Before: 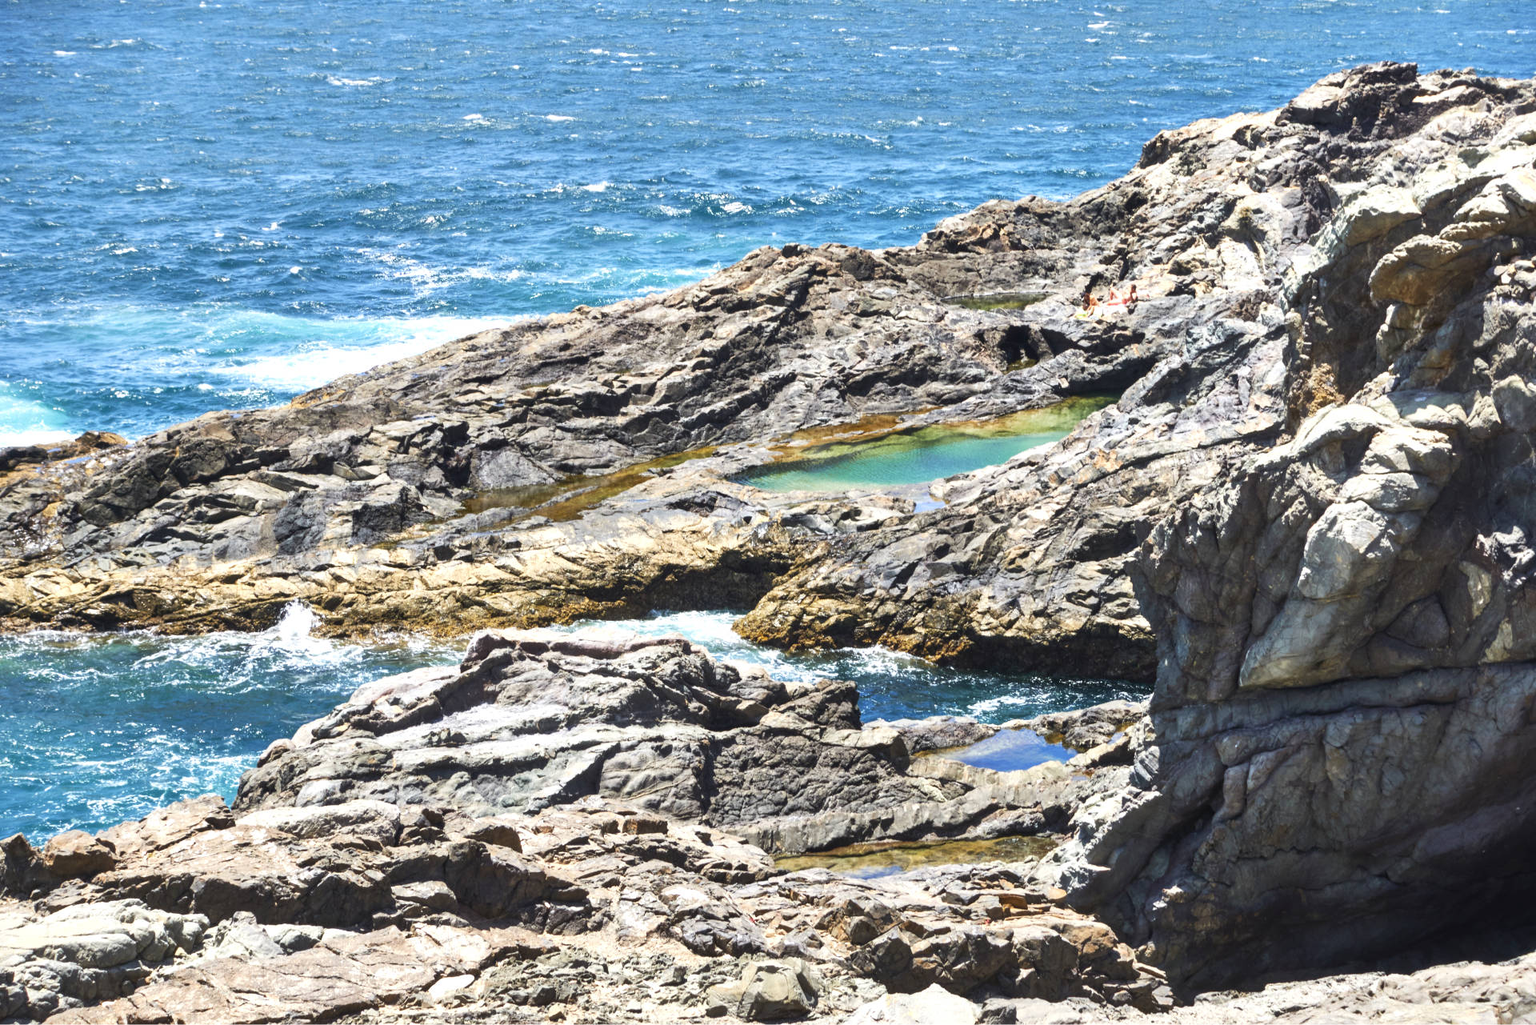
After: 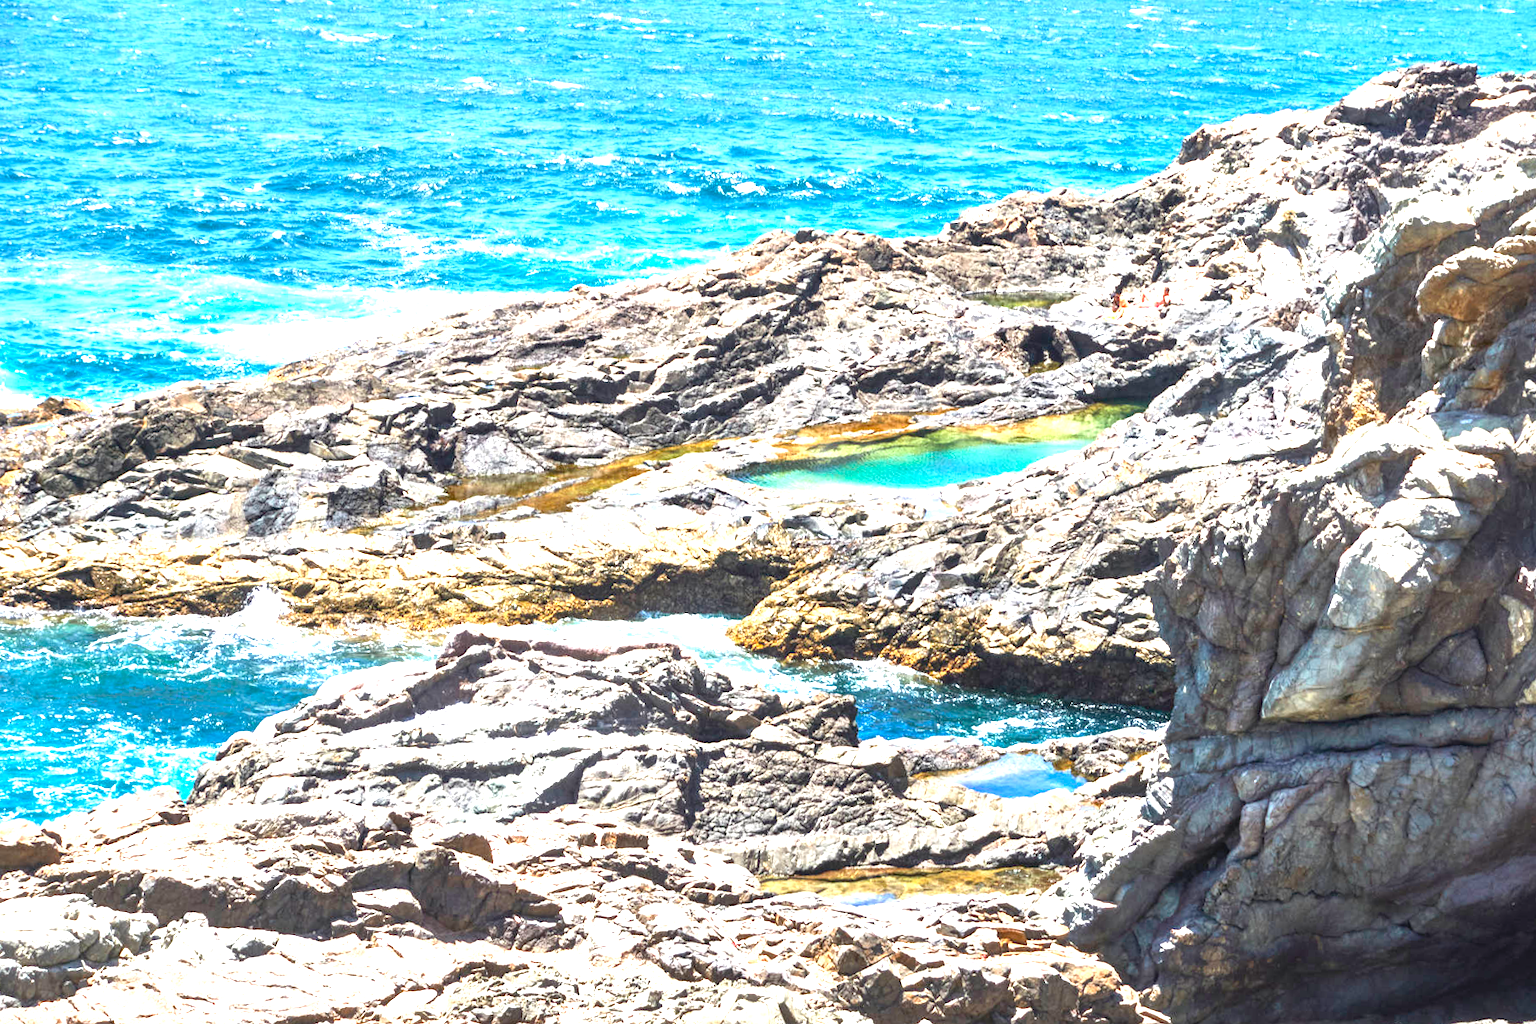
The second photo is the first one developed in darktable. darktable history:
crop and rotate: angle -2.38°
local contrast: detail 110%
exposure: black level correction 0.001, exposure 1.129 EV, compensate exposure bias true, compensate highlight preservation false
